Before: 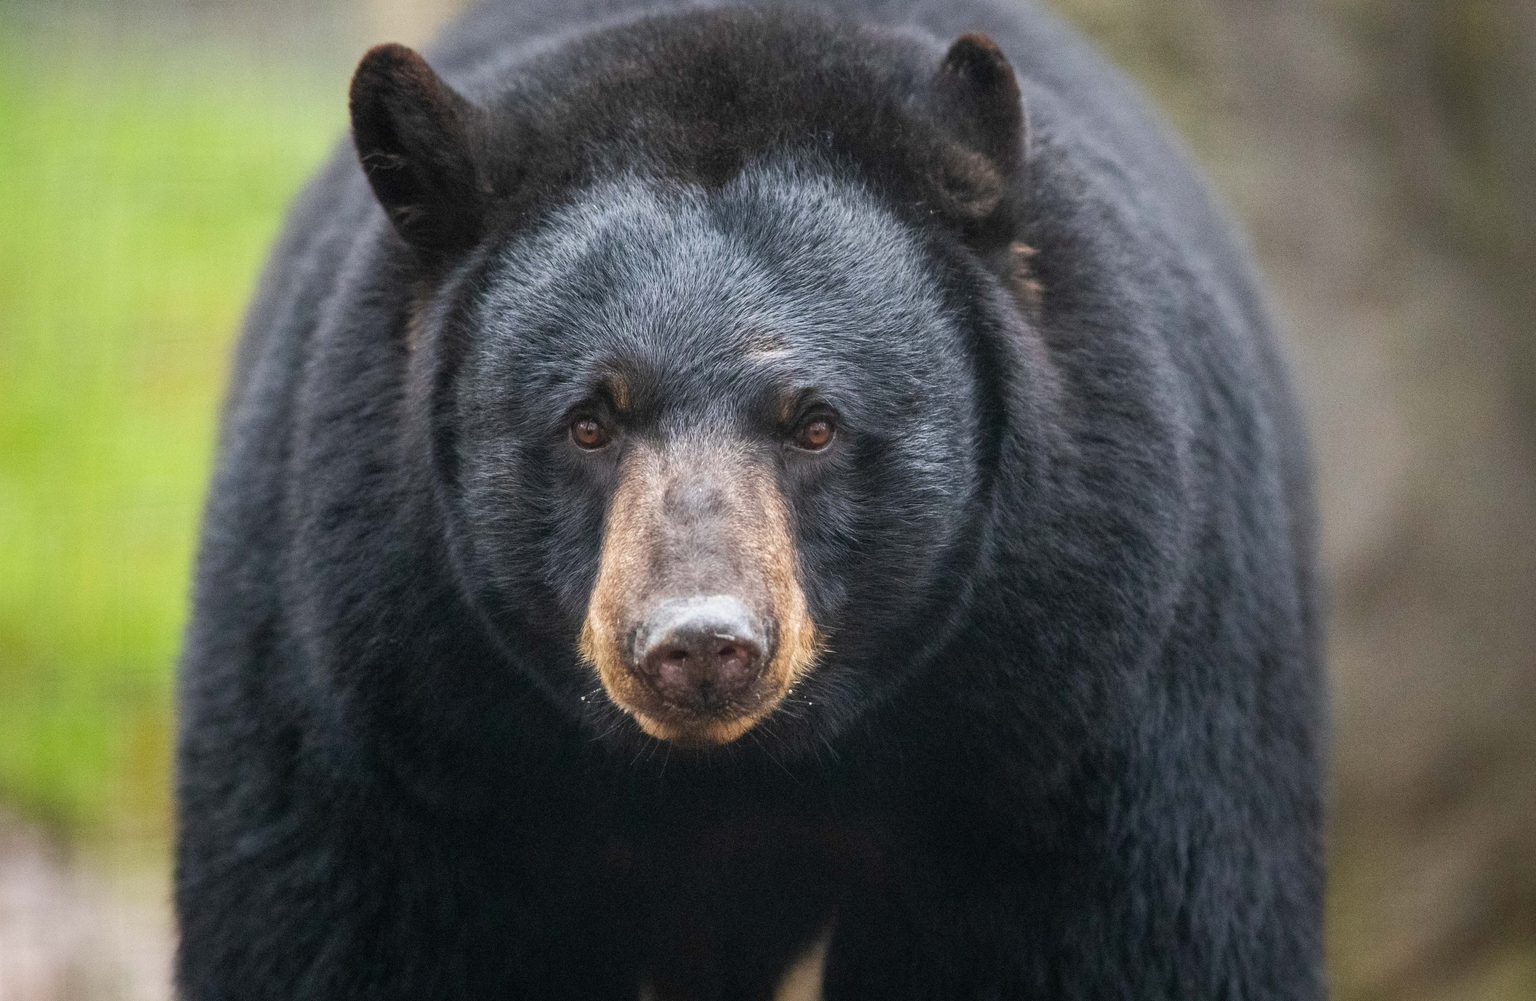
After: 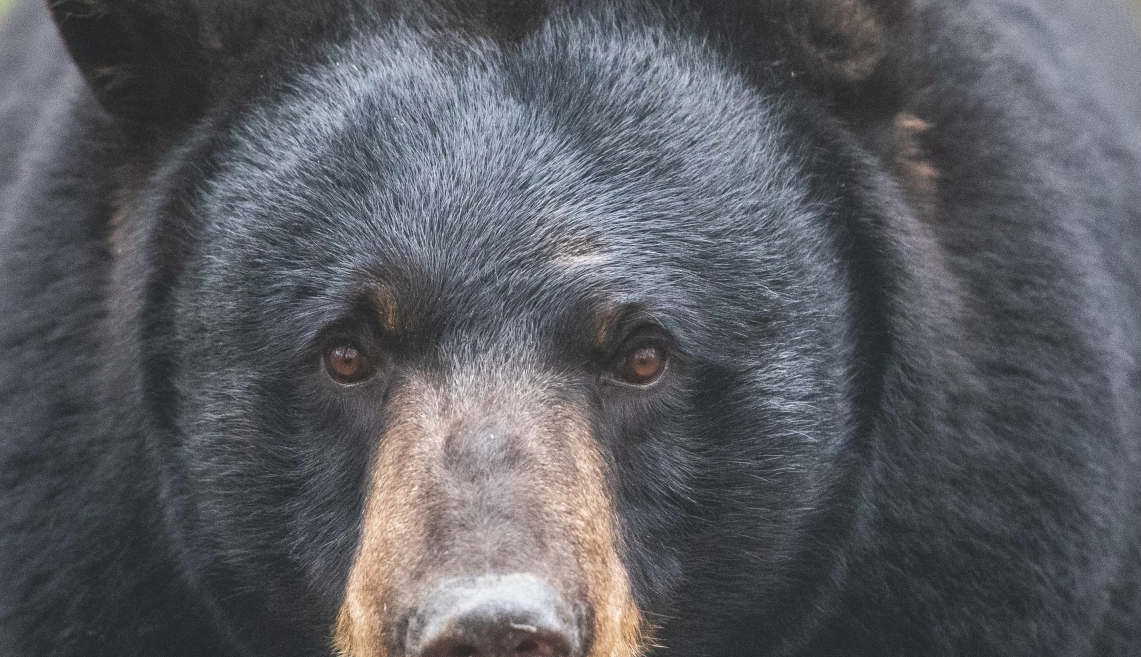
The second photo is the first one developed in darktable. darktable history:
exposure: black level correction -0.015, compensate highlight preservation false
crop: left 21.015%, top 15.51%, right 21.812%, bottom 34.003%
